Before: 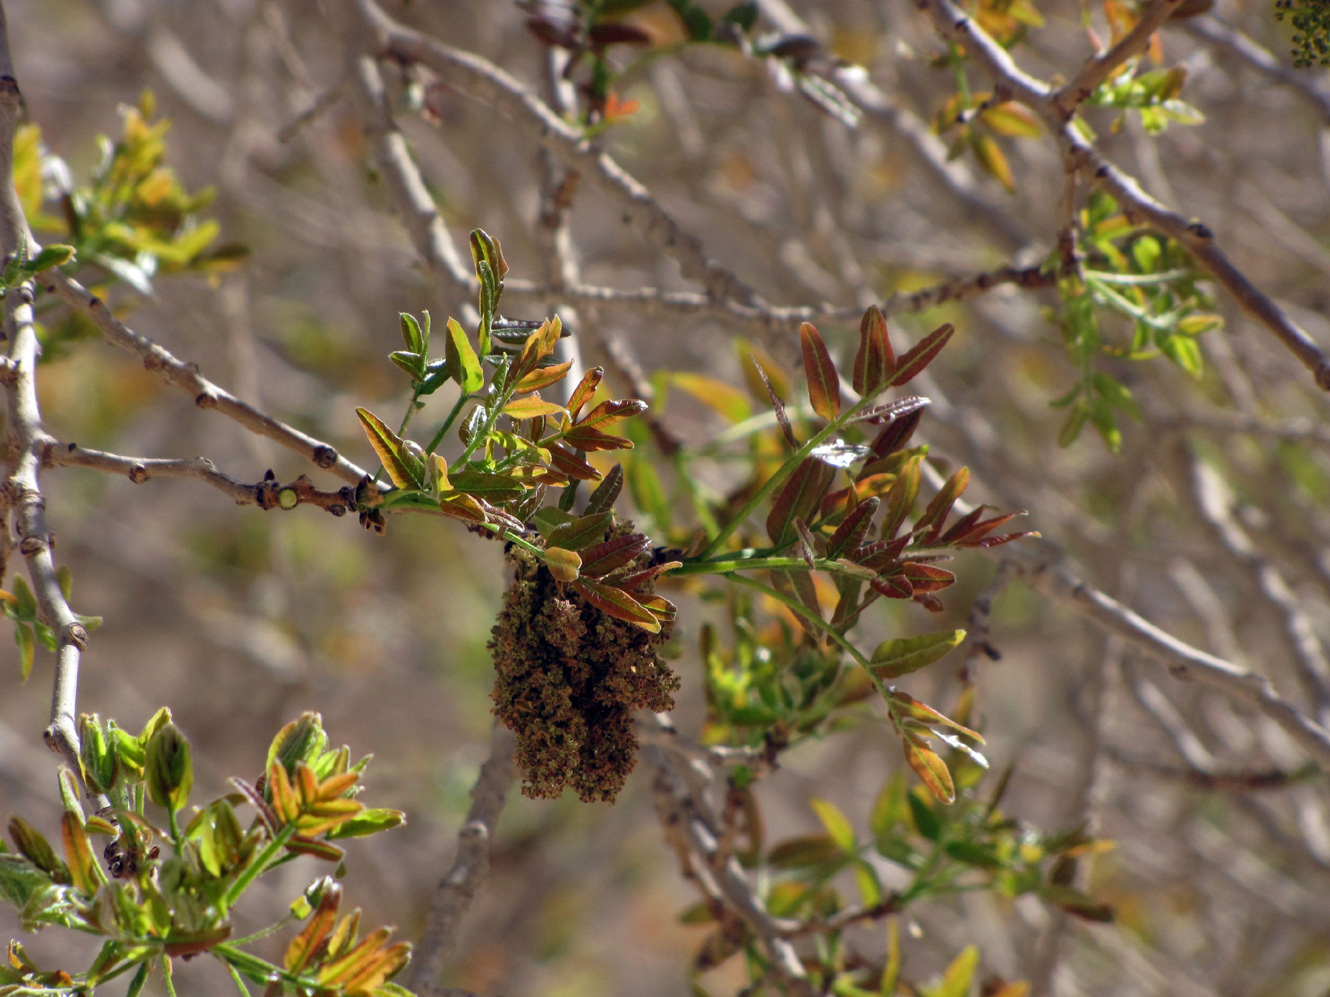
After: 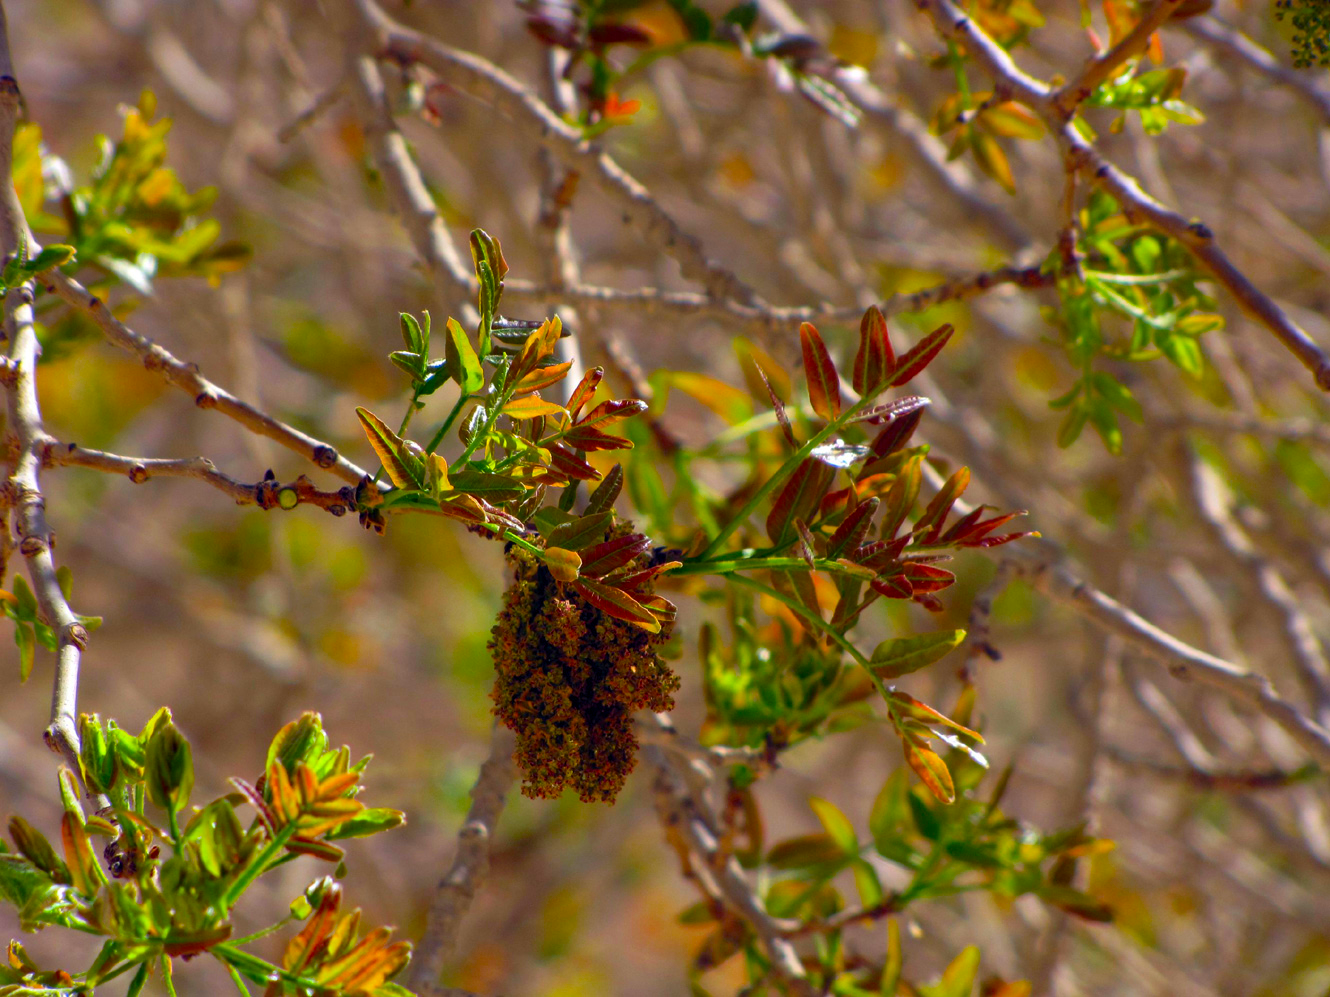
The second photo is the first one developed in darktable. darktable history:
contrast brightness saturation: brightness -0.02, saturation 0.35
color balance rgb: linear chroma grading › global chroma 15%, perceptual saturation grading › global saturation 30%
